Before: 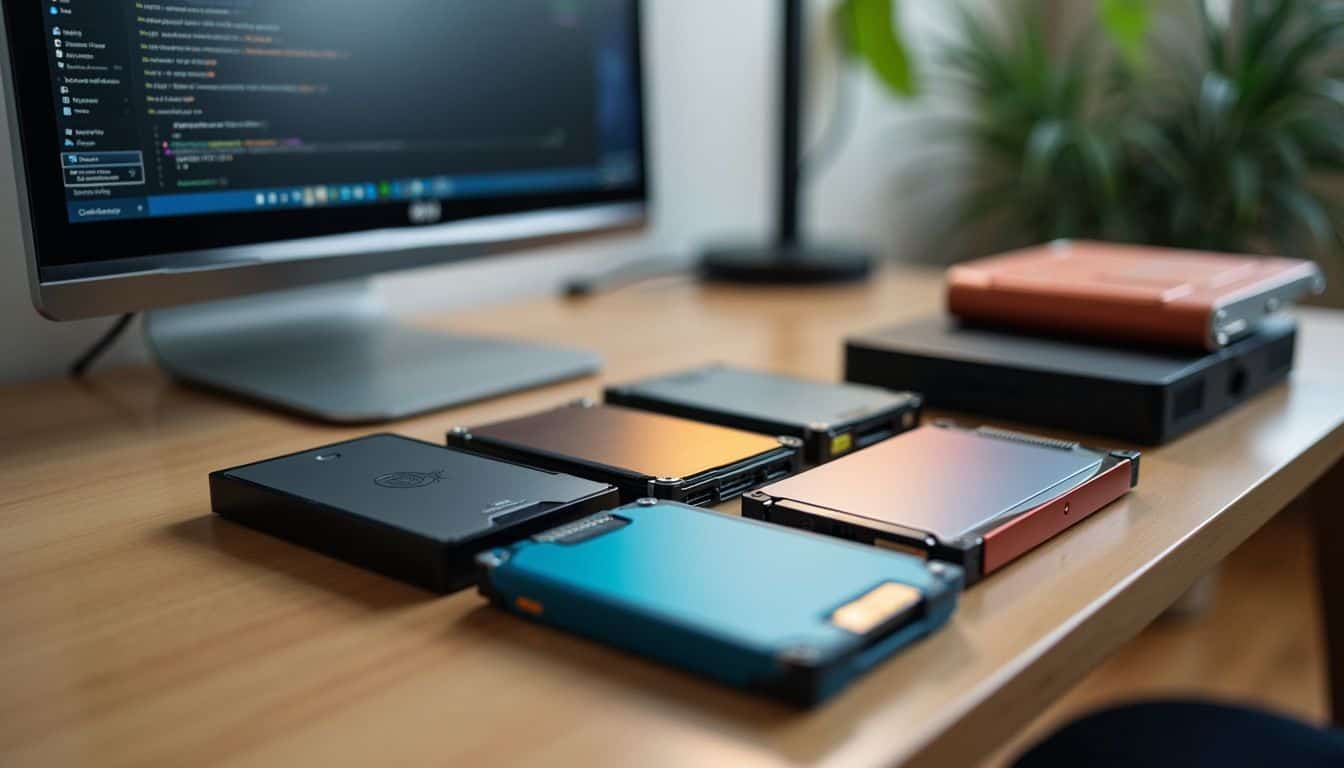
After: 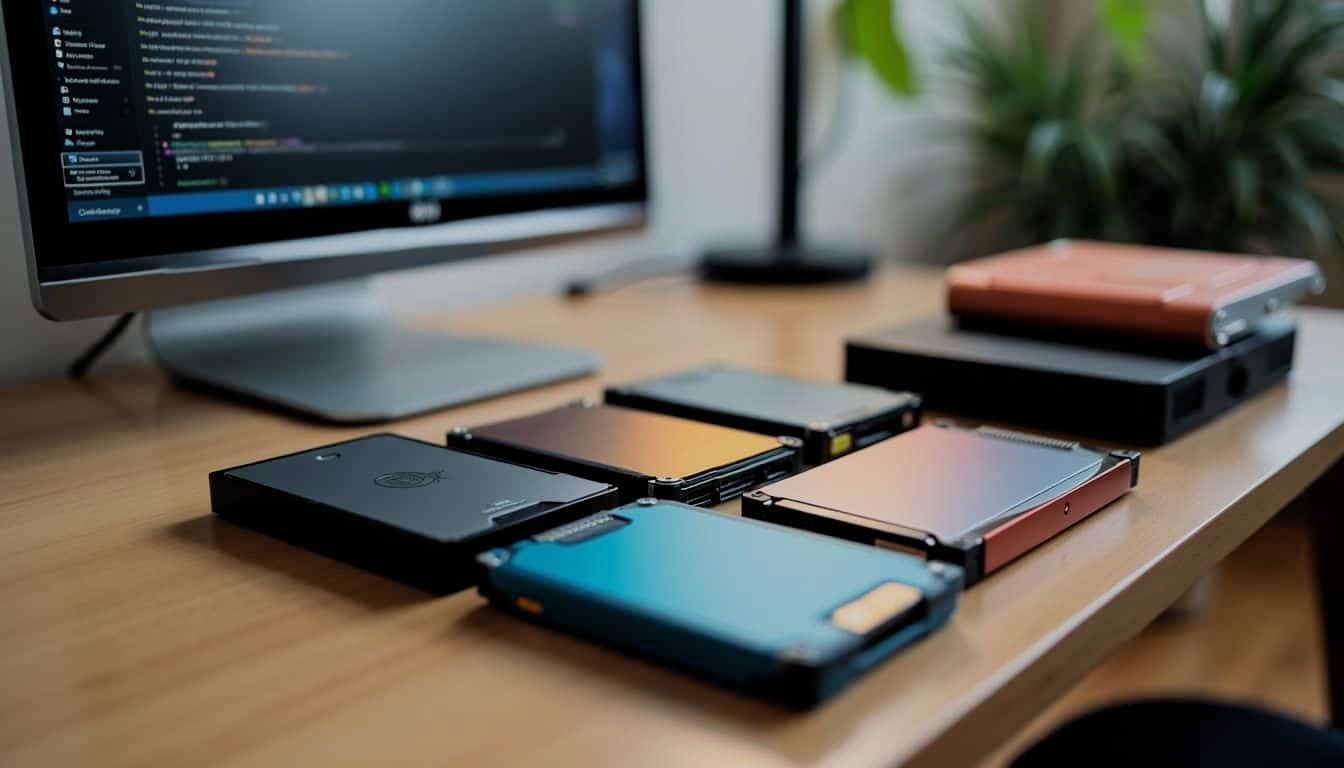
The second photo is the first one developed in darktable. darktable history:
filmic rgb: black relative exposure -7.17 EV, white relative exposure 5.37 EV, hardness 3.02, color science v6 (2022)
